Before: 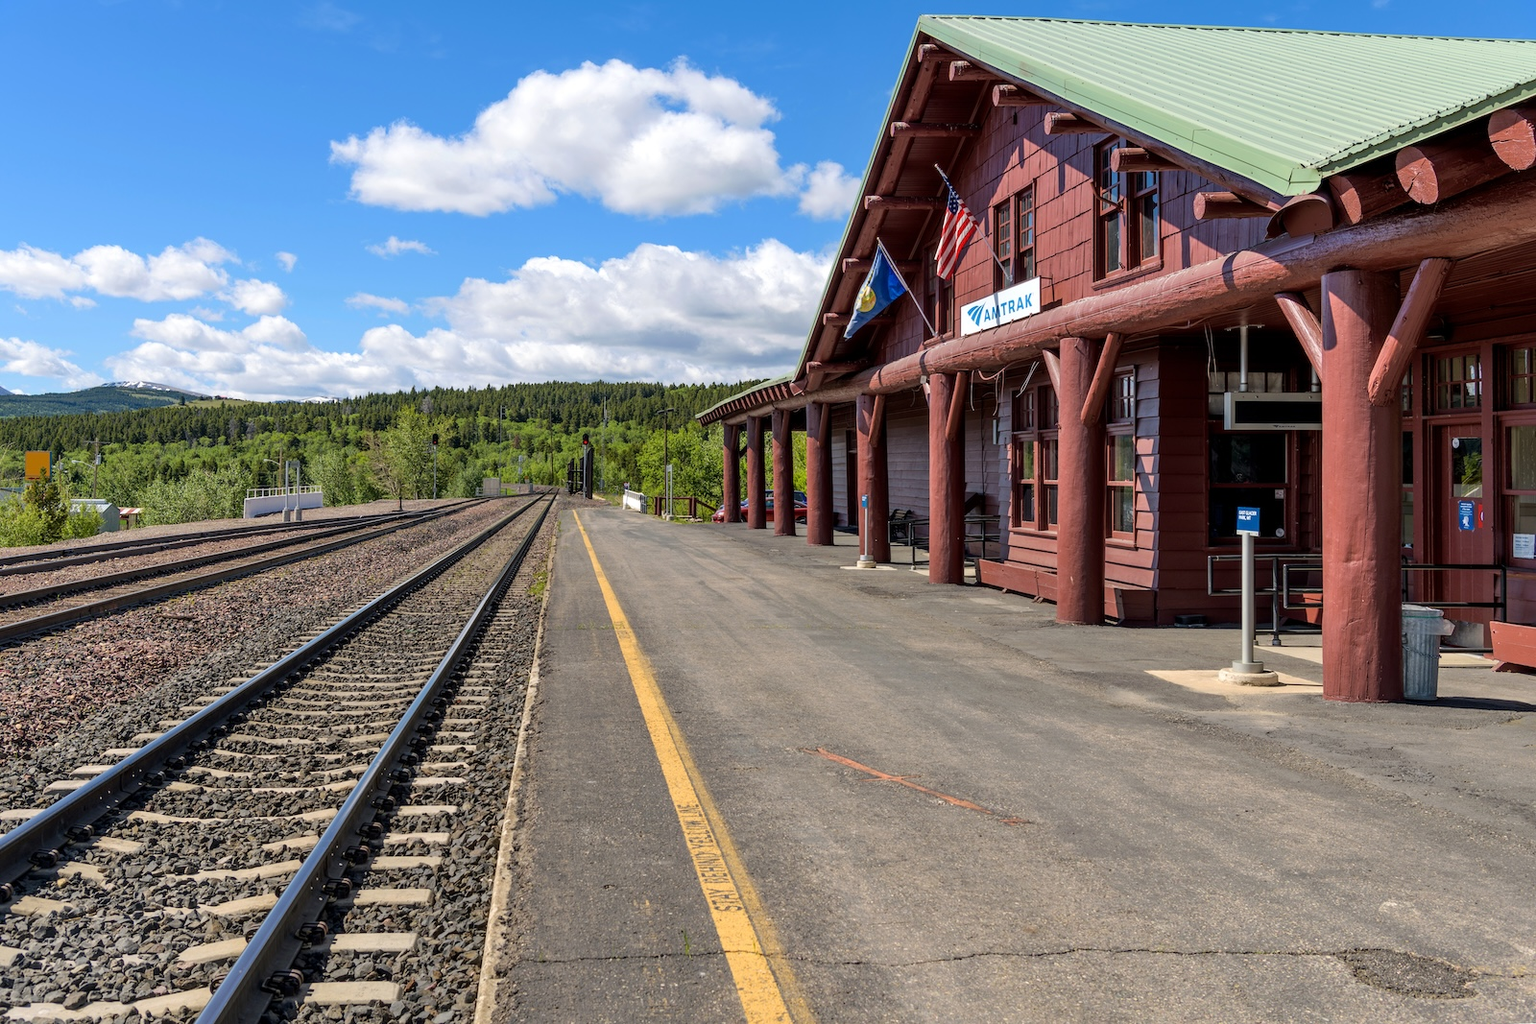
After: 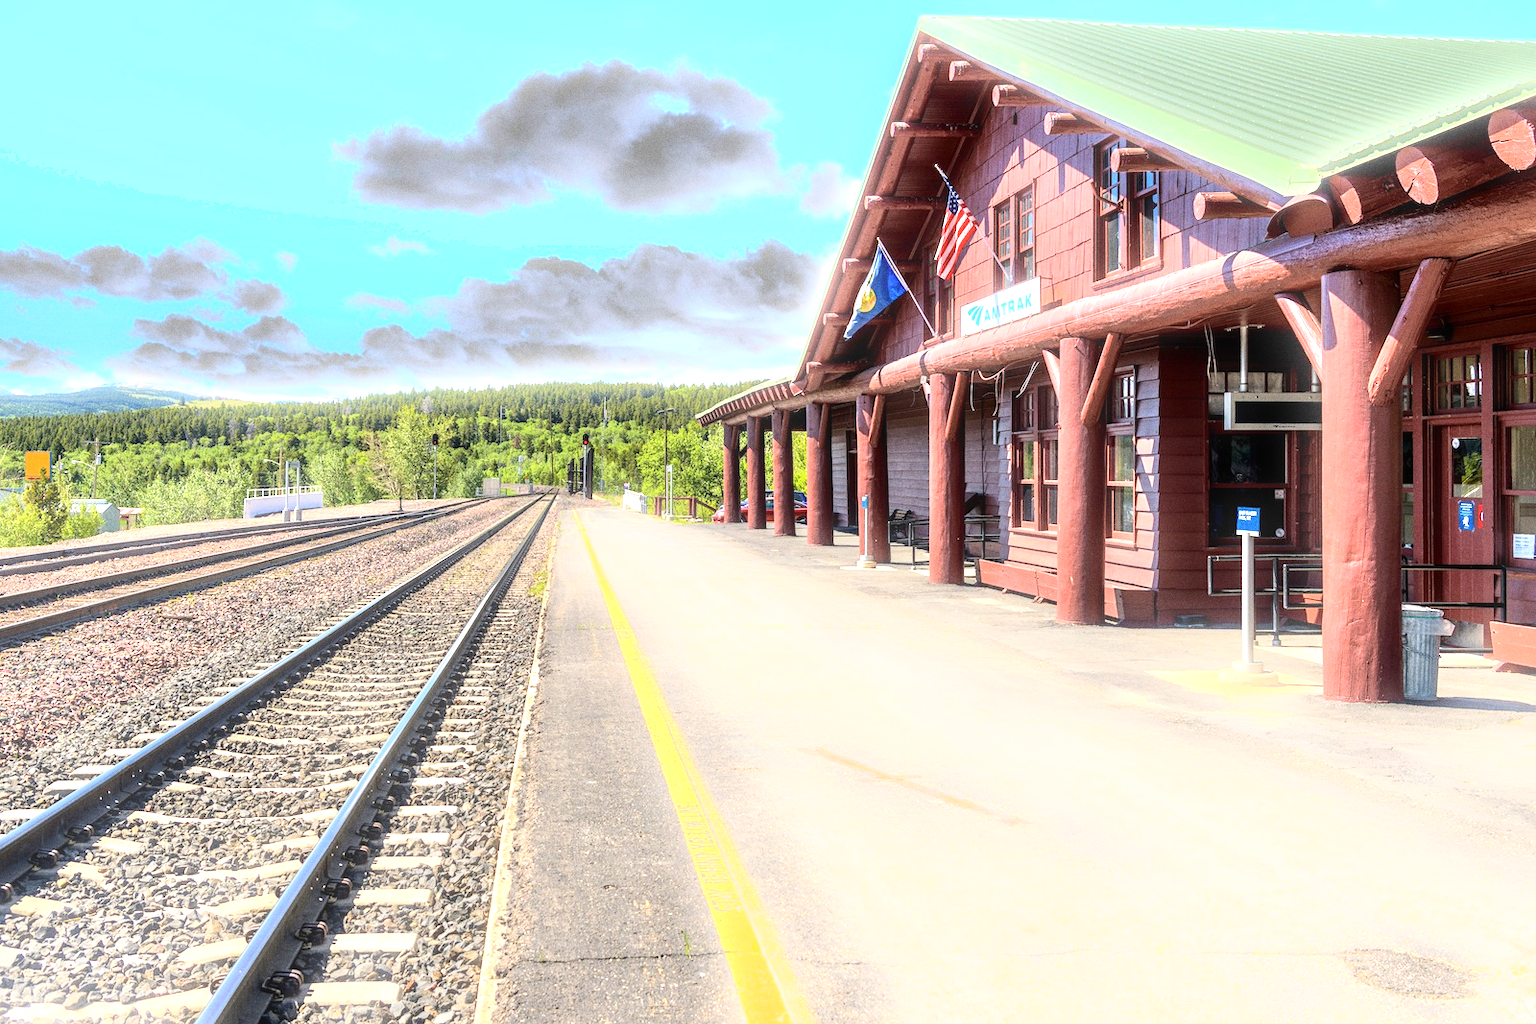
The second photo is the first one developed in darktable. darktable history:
shadows and highlights: shadows -30, highlights 30
bloom: size 5%, threshold 95%, strength 15%
exposure: black level correction 0, exposure 1.379 EV, compensate exposure bias true, compensate highlight preservation false
grain: coarseness 0.09 ISO
